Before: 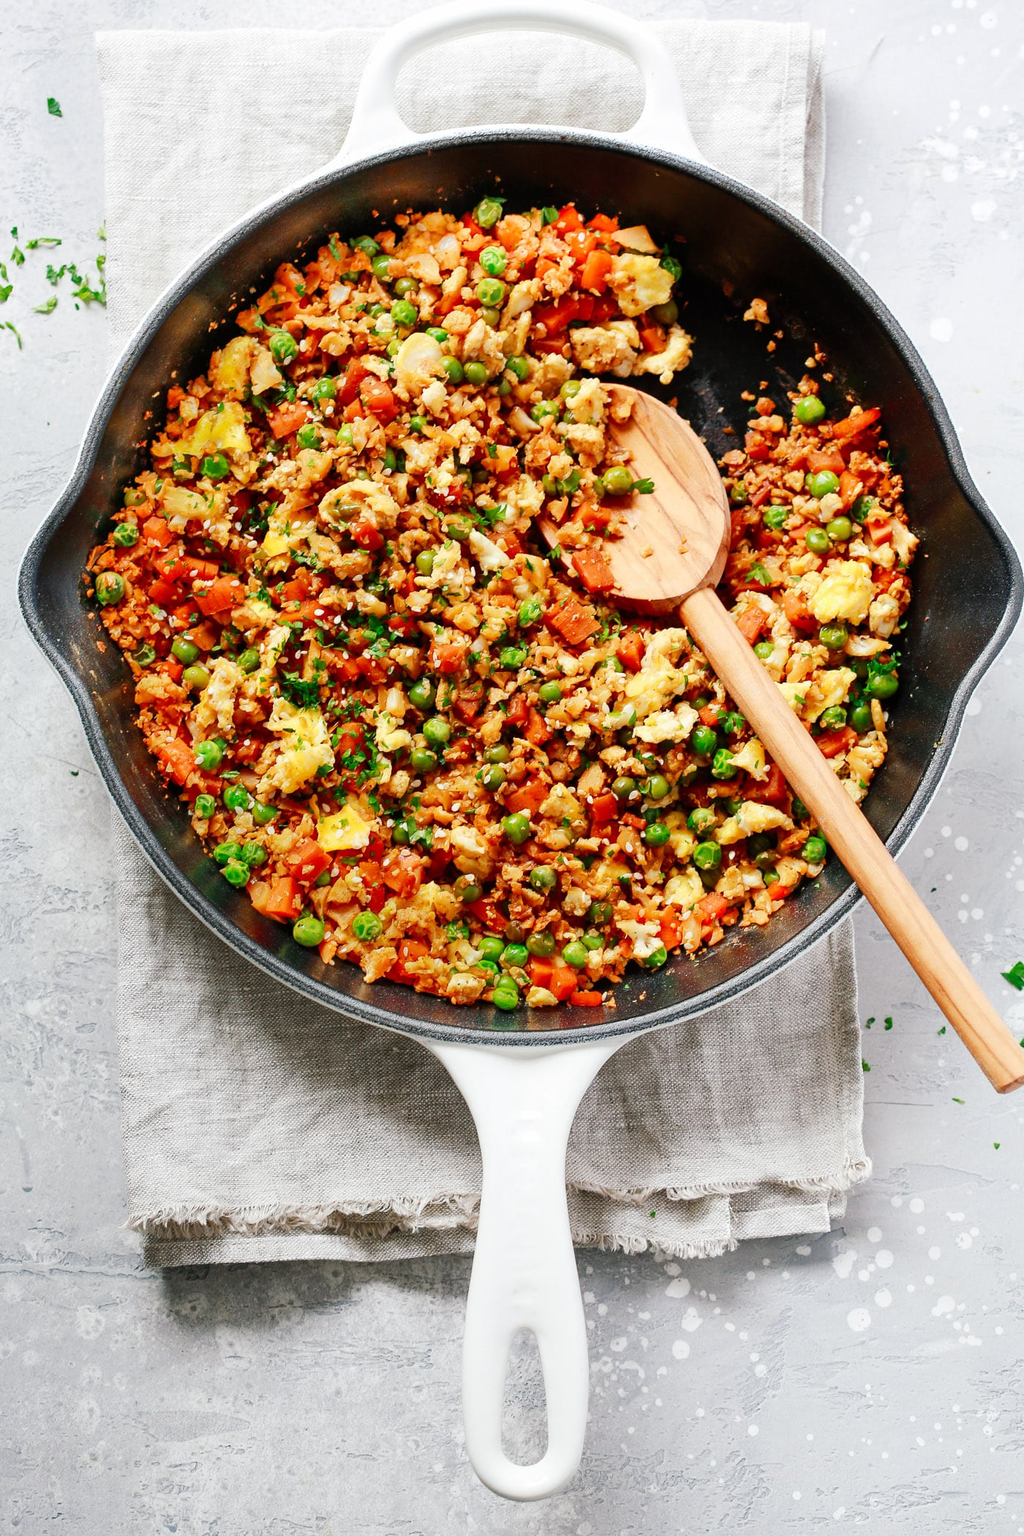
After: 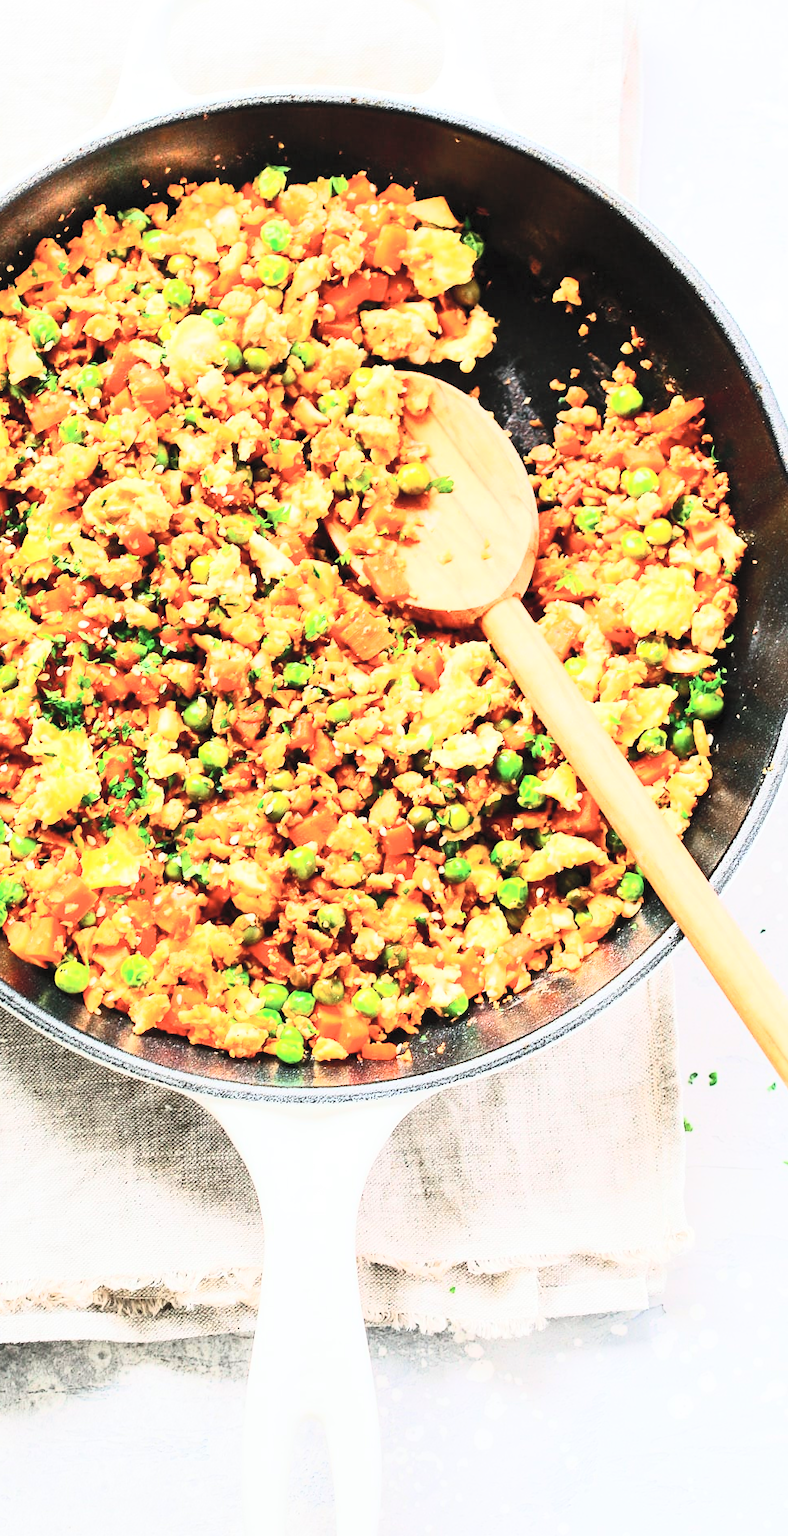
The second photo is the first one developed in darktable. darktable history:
exposure: exposure -0.116 EV, compensate highlight preservation false
tone equalizer: -7 EV 0.156 EV, -6 EV 0.634 EV, -5 EV 1.16 EV, -4 EV 1.35 EV, -3 EV 1.18 EV, -2 EV 0.6 EV, -1 EV 0.158 EV, edges refinement/feathering 500, mask exposure compensation -1.57 EV, preserve details no
crop and rotate: left 23.786%, top 3.129%, right 6.544%, bottom 6.359%
contrast brightness saturation: contrast 0.387, brightness 0.538
